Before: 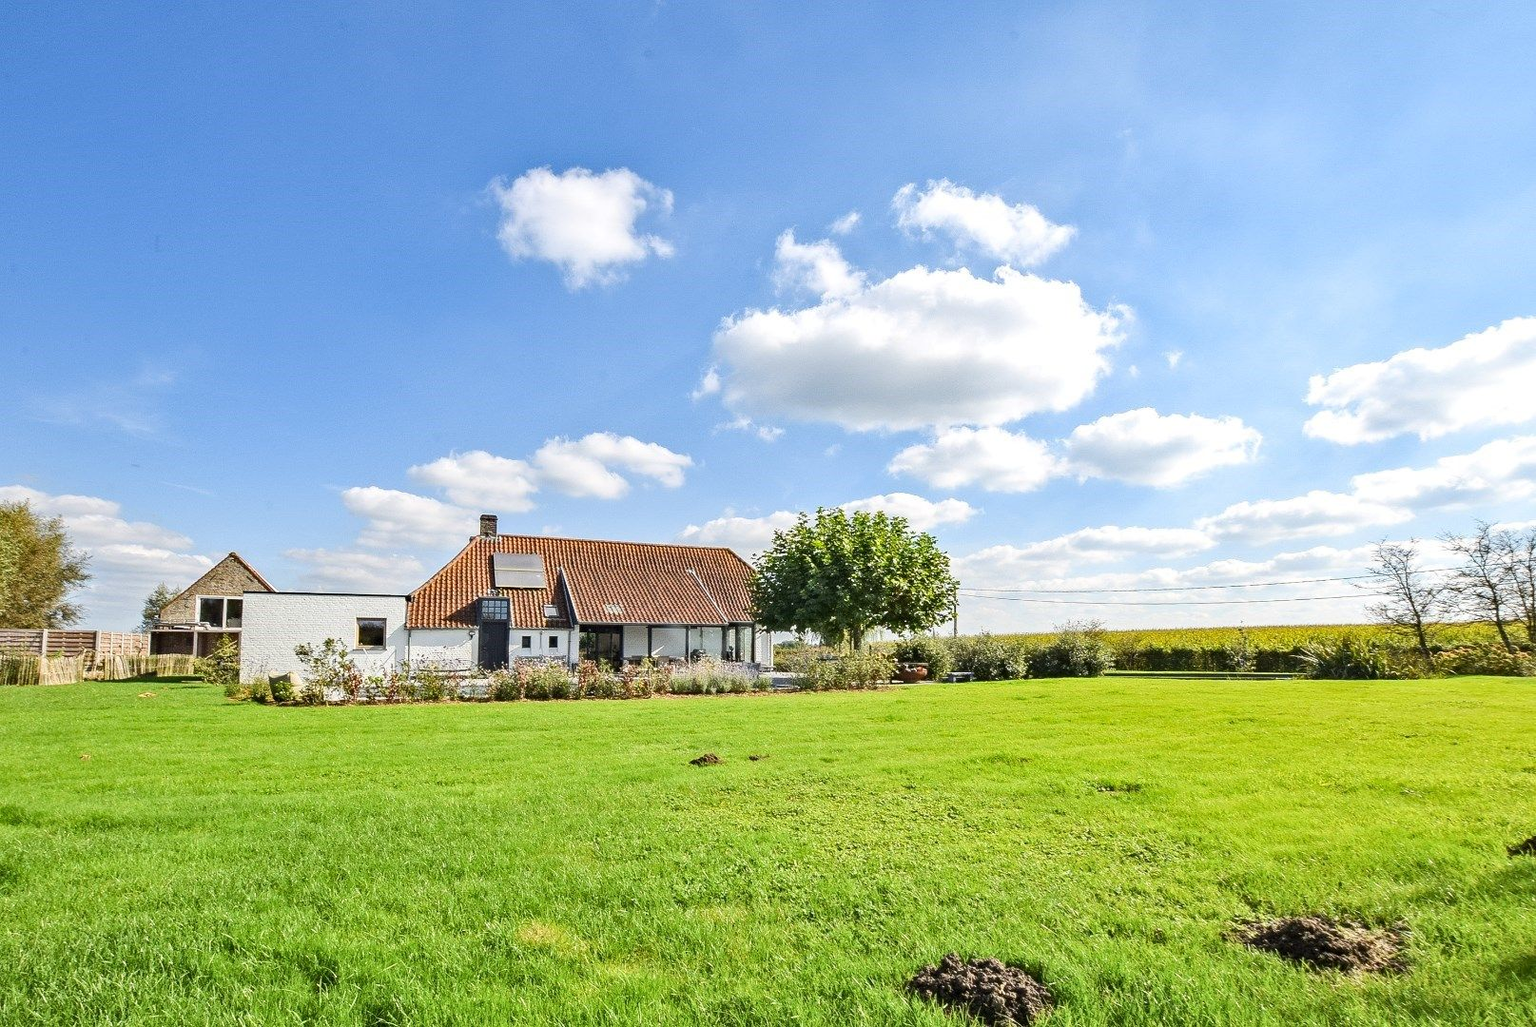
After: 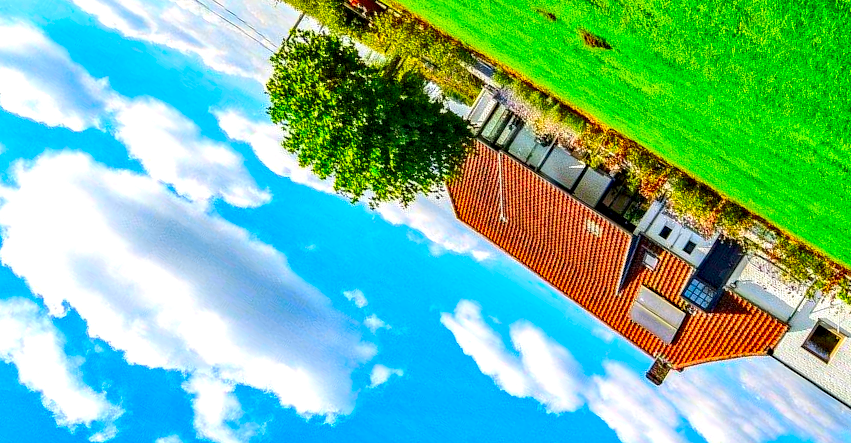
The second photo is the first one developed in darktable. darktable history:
crop and rotate: angle 147.91°, left 9.101%, top 15.607%, right 4.391%, bottom 16.977%
color correction: highlights b* 0, saturation 2.94
haze removal: strength 0.129, distance 0.256, compatibility mode true, adaptive false
local contrast: highlights 60%, shadows 63%, detail 160%
